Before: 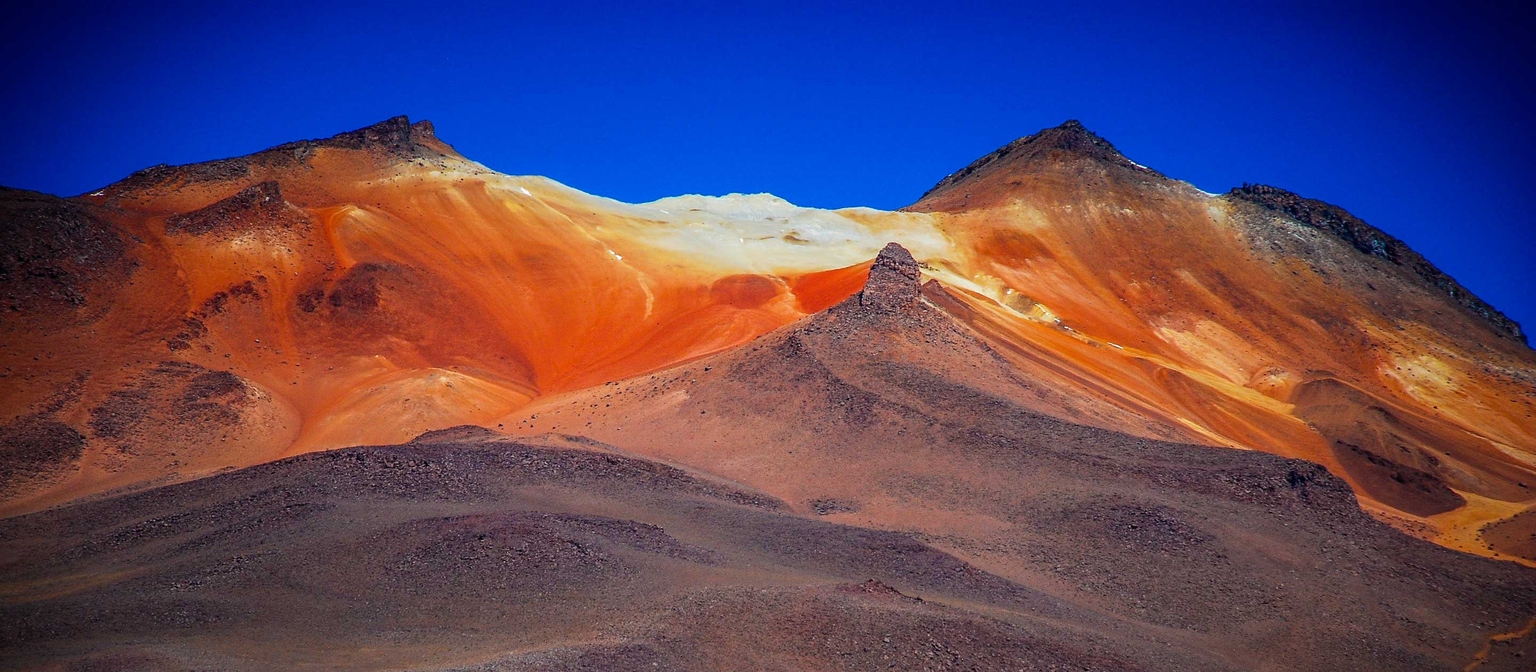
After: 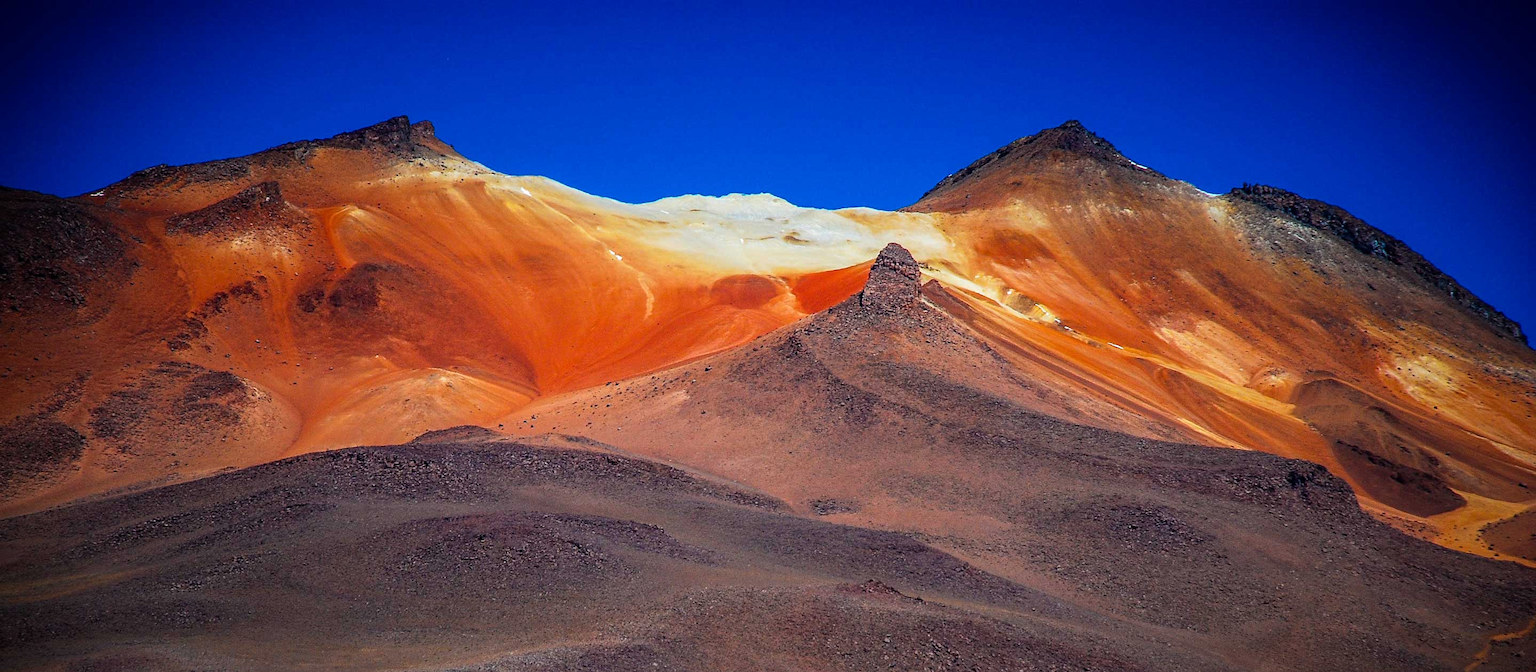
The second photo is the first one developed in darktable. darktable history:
rgb curve: curves: ch0 [(0, 0) (0.078, 0.051) (0.929, 0.956) (1, 1)], compensate middle gray true
